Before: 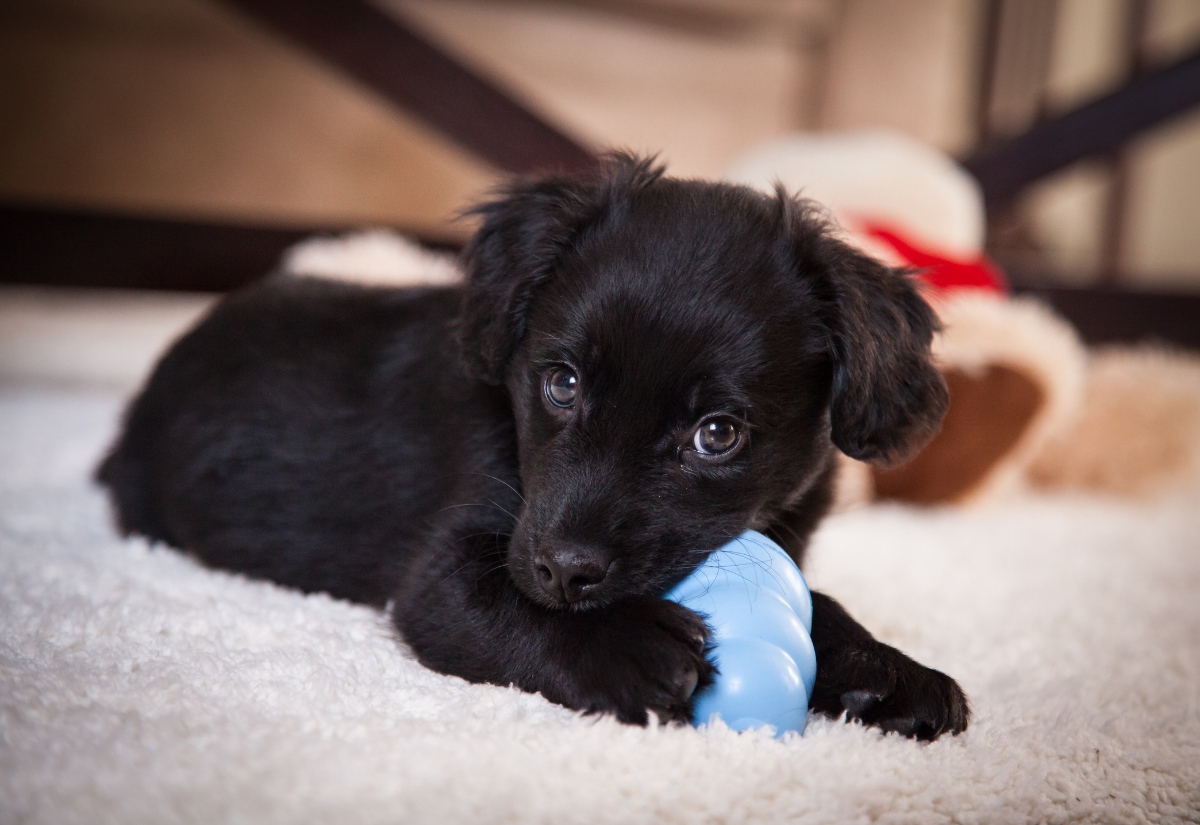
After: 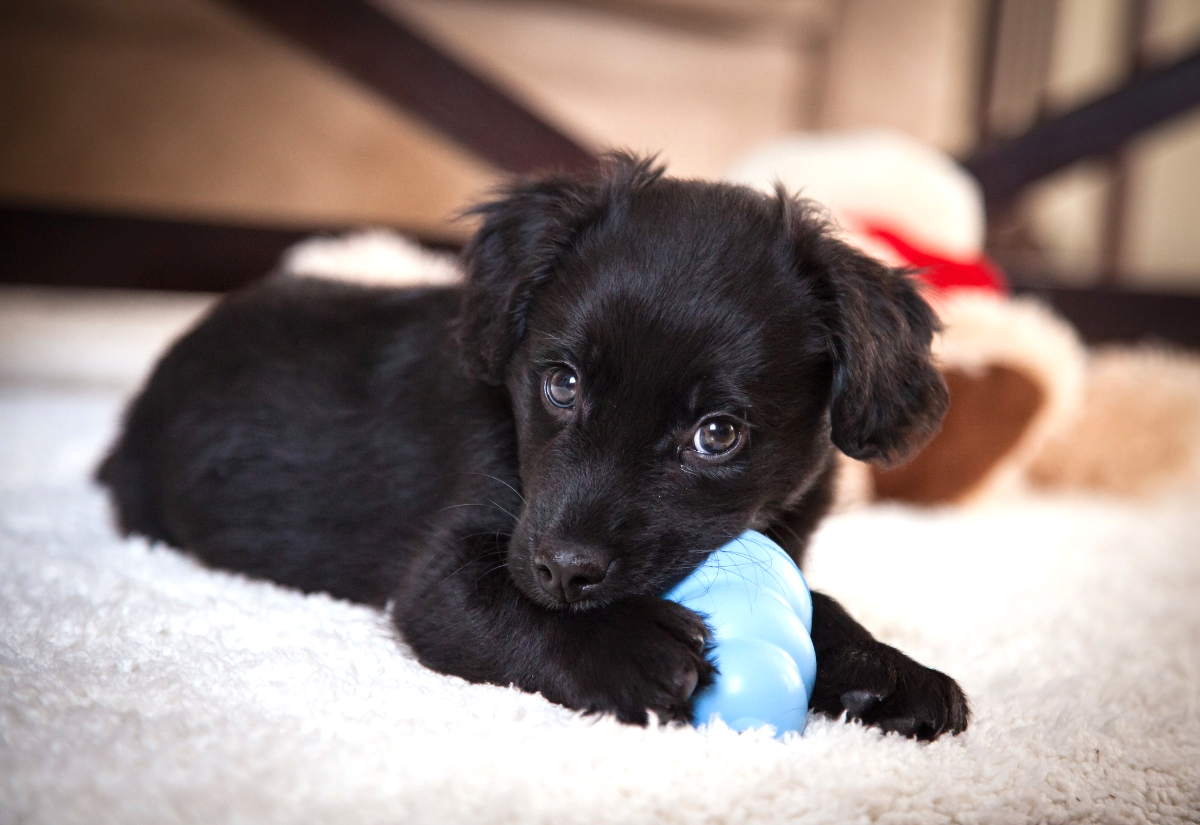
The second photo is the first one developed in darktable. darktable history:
exposure: black level correction 0, exposure 0.5 EV, compensate highlight preservation false
white balance: red 0.978, blue 0.999
color balance: on, module defaults
